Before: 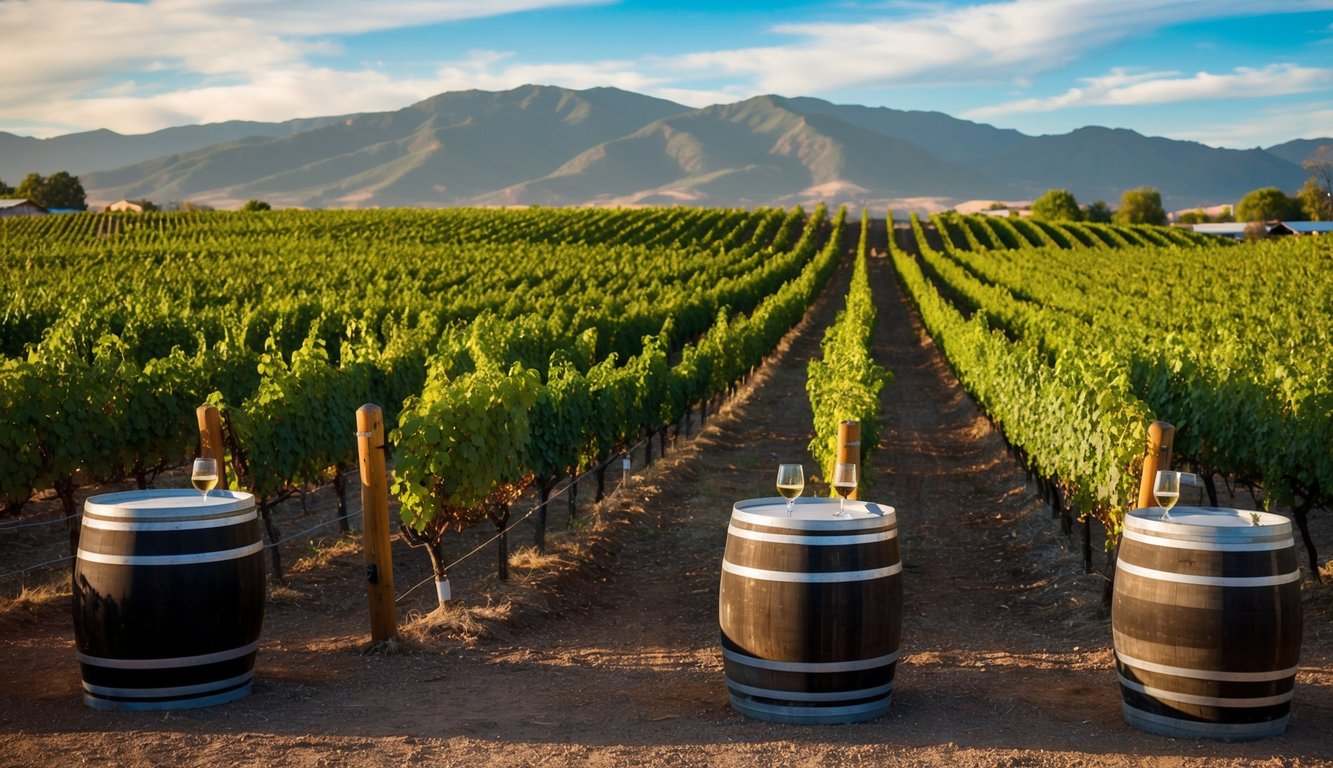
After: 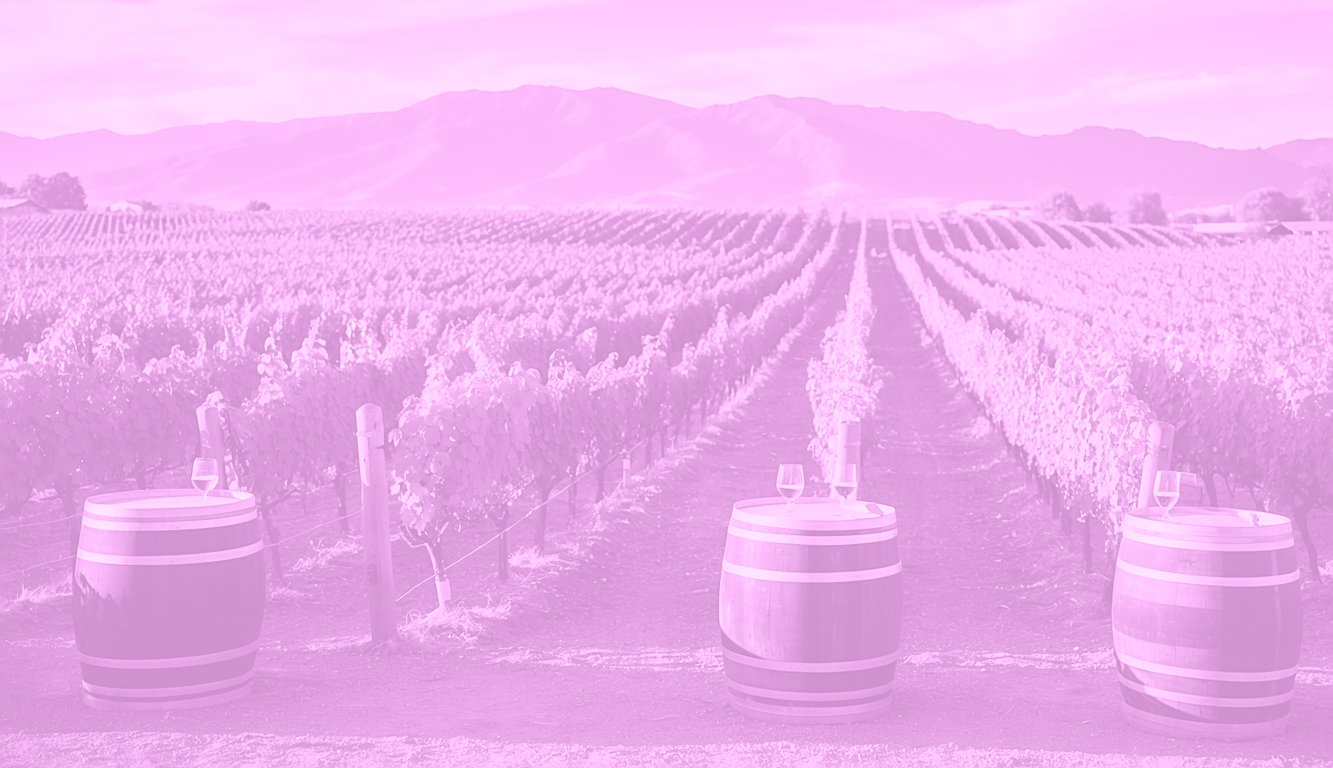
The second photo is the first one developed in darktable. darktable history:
sharpen: on, module defaults
colorize: hue 331.2°, saturation 75%, source mix 30.28%, lightness 70.52%, version 1
